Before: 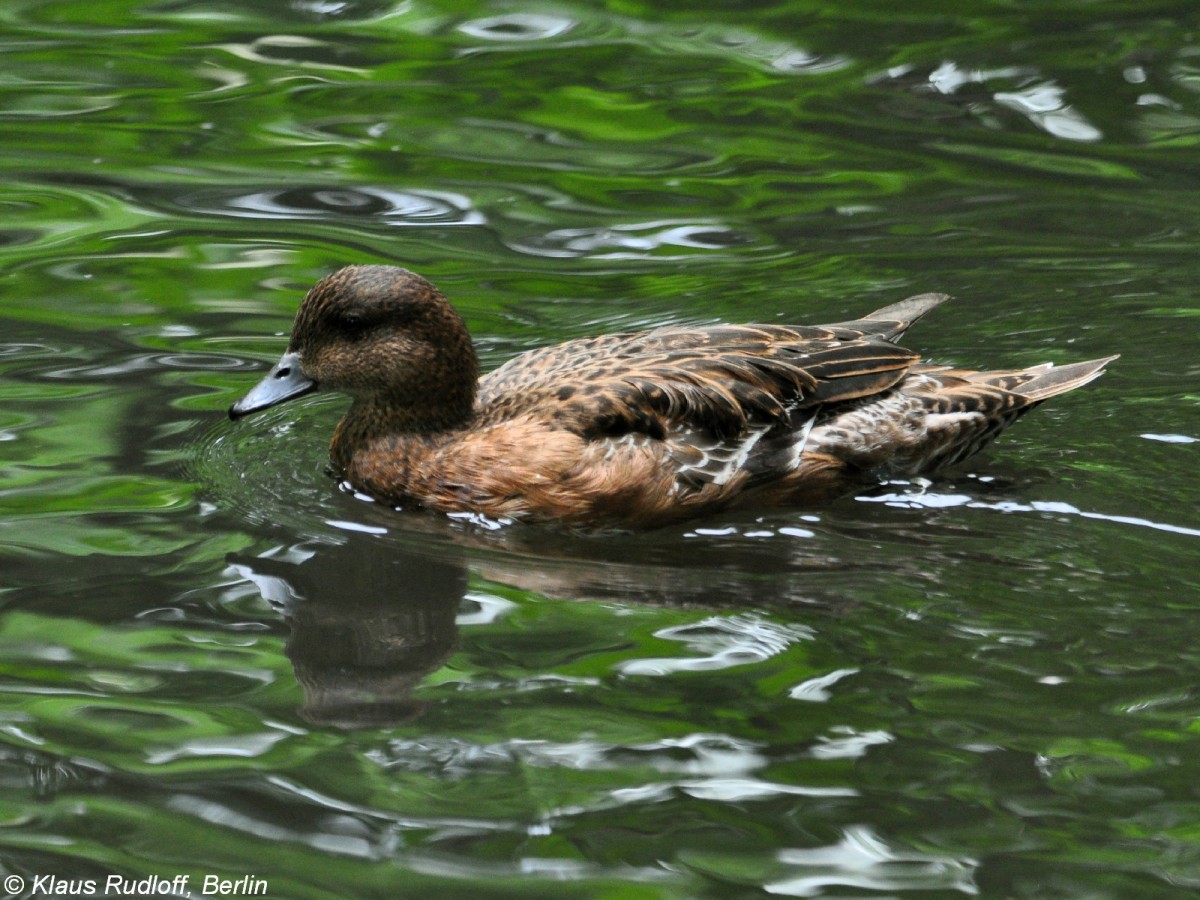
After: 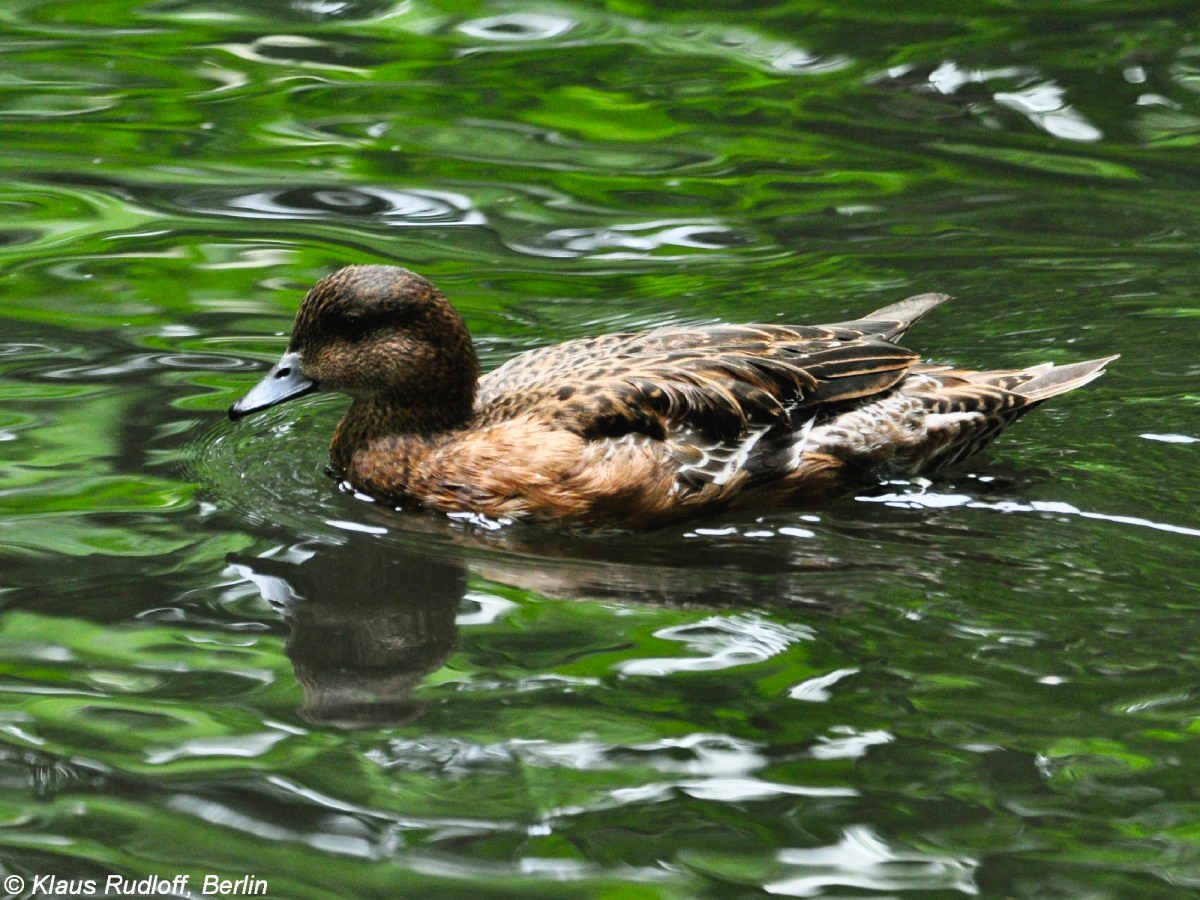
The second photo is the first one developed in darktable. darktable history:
tone curve: curves: ch0 [(0, 0.024) (0.049, 0.038) (0.176, 0.162) (0.311, 0.337) (0.416, 0.471) (0.565, 0.658) (0.817, 0.911) (1, 1)]; ch1 [(0, 0) (0.351, 0.347) (0.446, 0.42) (0.481, 0.463) (0.504, 0.504) (0.522, 0.521) (0.546, 0.563) (0.622, 0.664) (0.728, 0.786) (1, 1)]; ch2 [(0, 0) (0.327, 0.324) (0.427, 0.413) (0.458, 0.444) (0.502, 0.504) (0.526, 0.539) (0.547, 0.581) (0.601, 0.61) (0.76, 0.765) (1, 1)], preserve colors none
